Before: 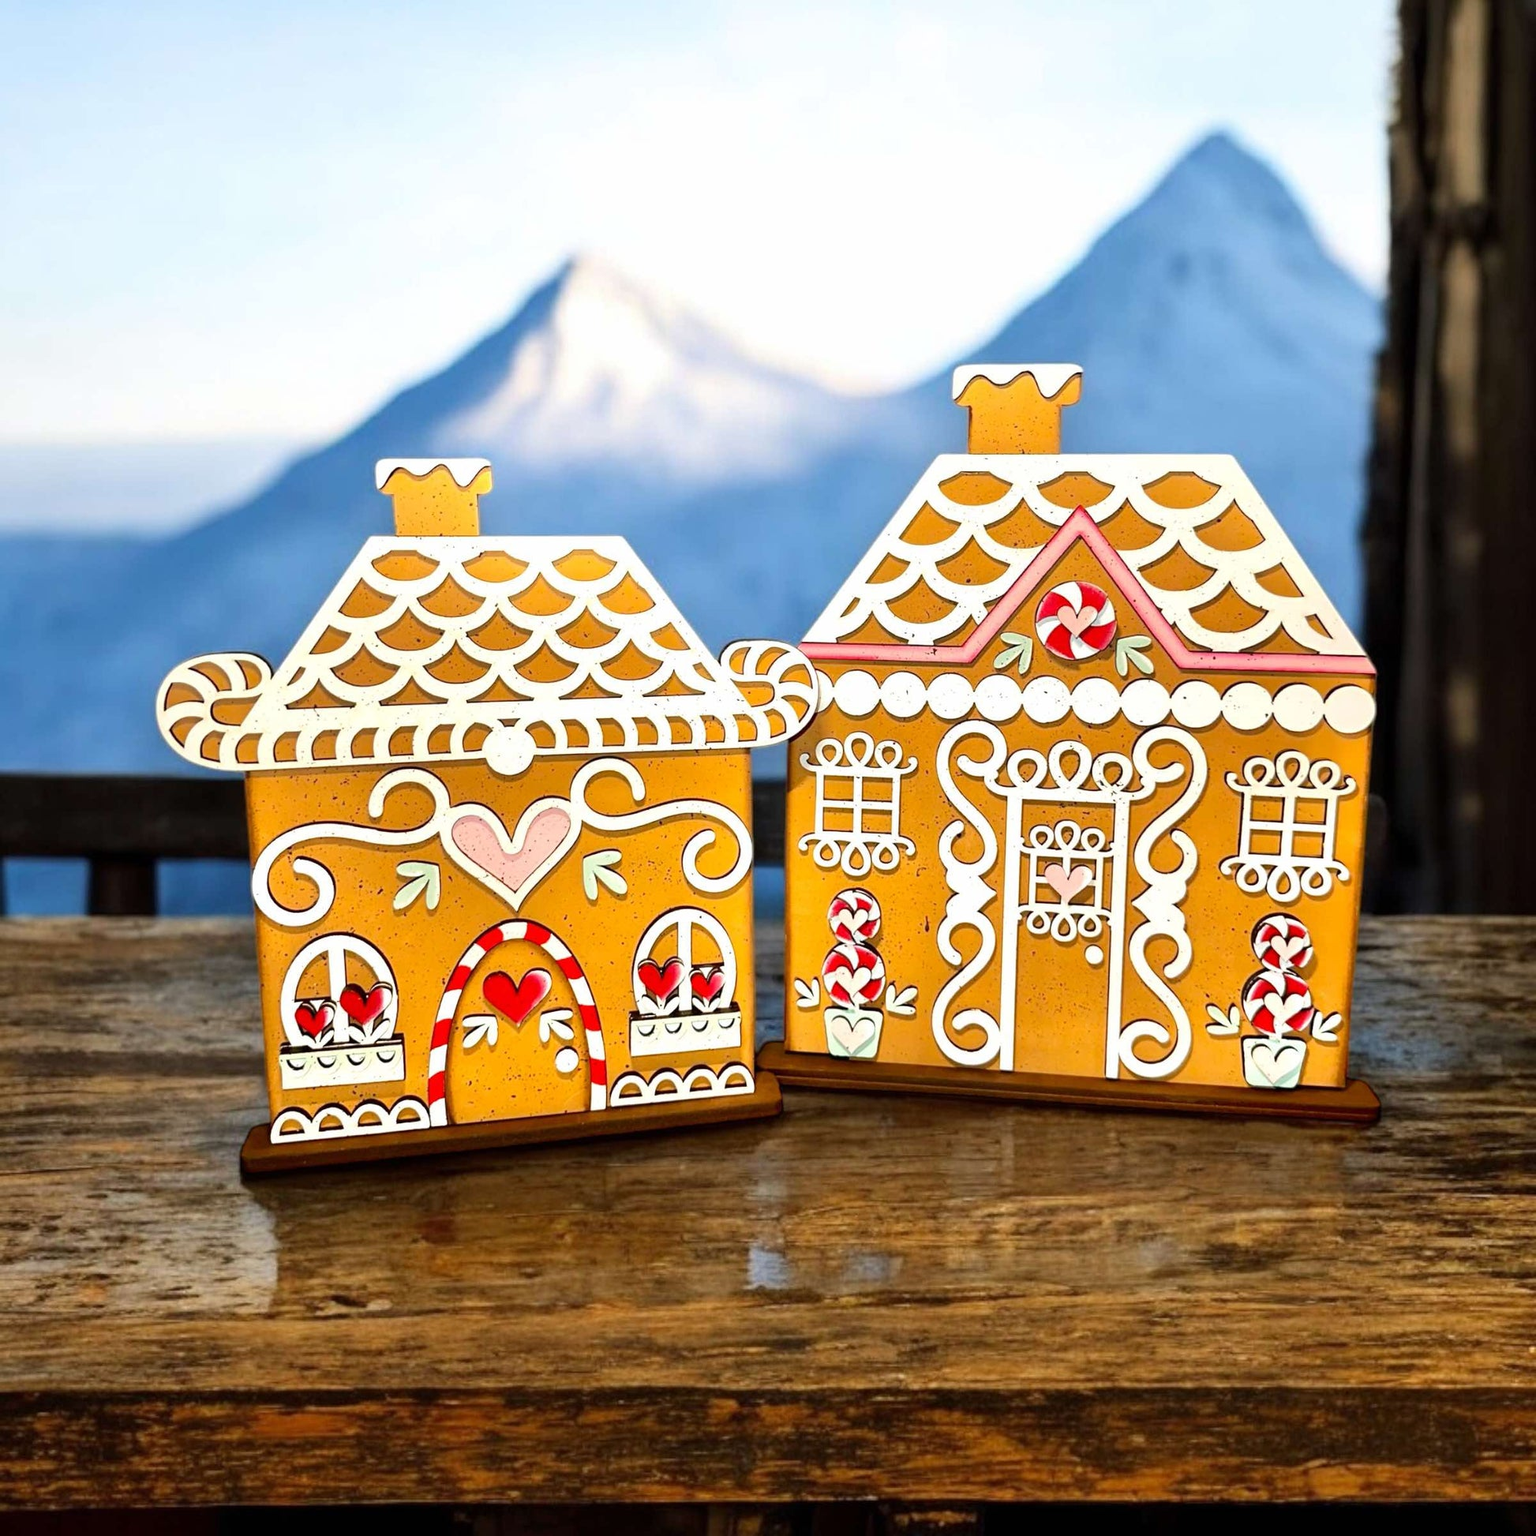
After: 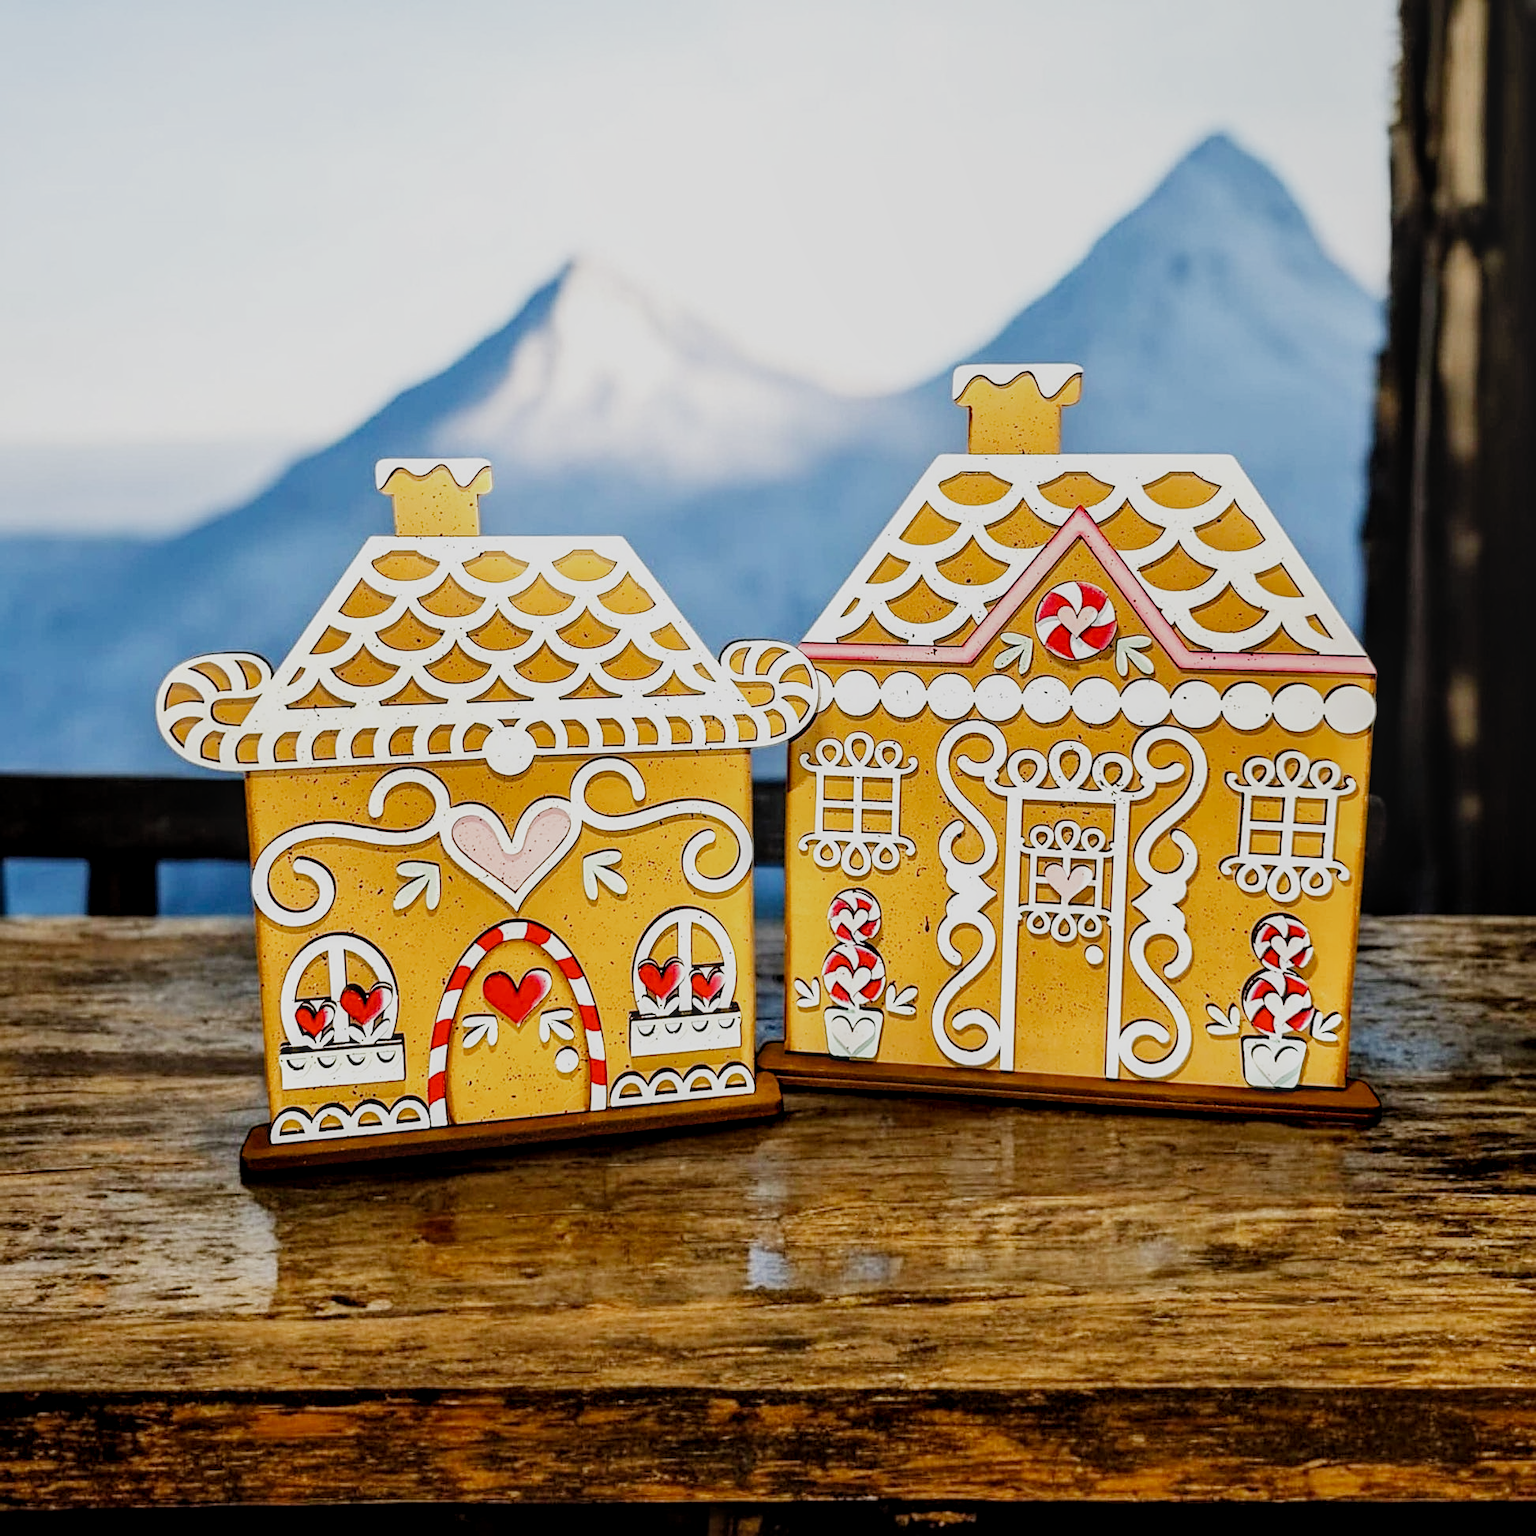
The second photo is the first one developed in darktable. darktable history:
exposure: exposure 0.2 EV, compensate exposure bias true, compensate highlight preservation false
local contrast: on, module defaults
filmic rgb: black relative exposure -7.65 EV, white relative exposure 4.56 EV, hardness 3.61, add noise in highlights 0.001, preserve chrominance no, color science v3 (2019), use custom middle-gray values true, contrast in highlights soft
sharpen: on, module defaults
